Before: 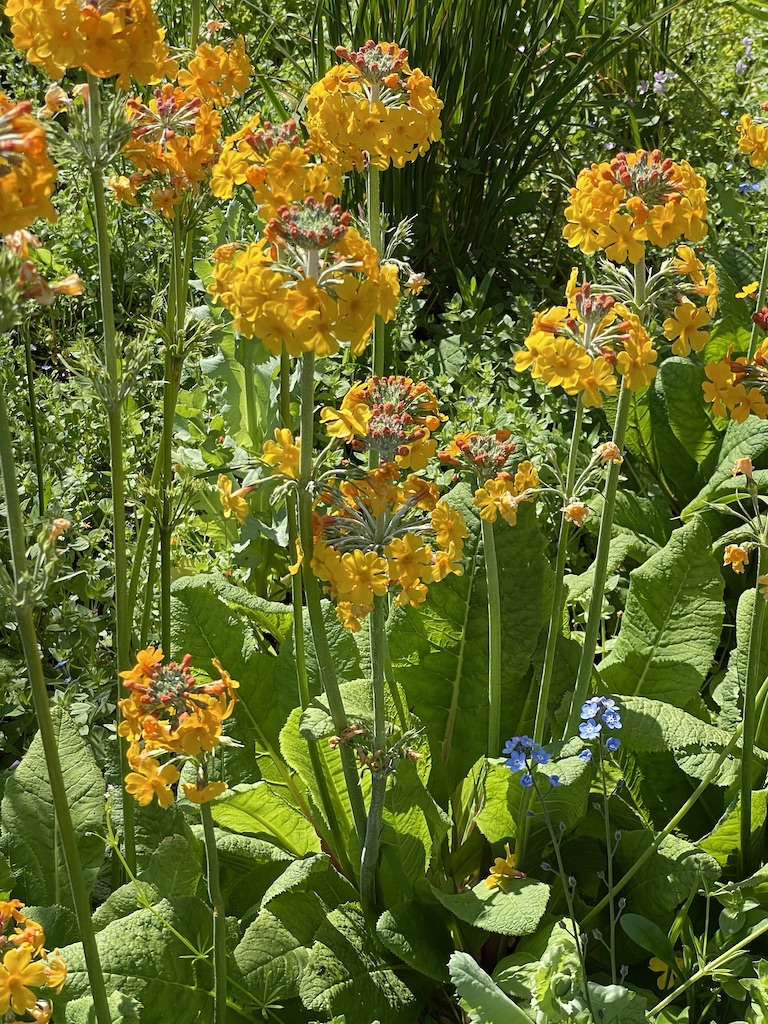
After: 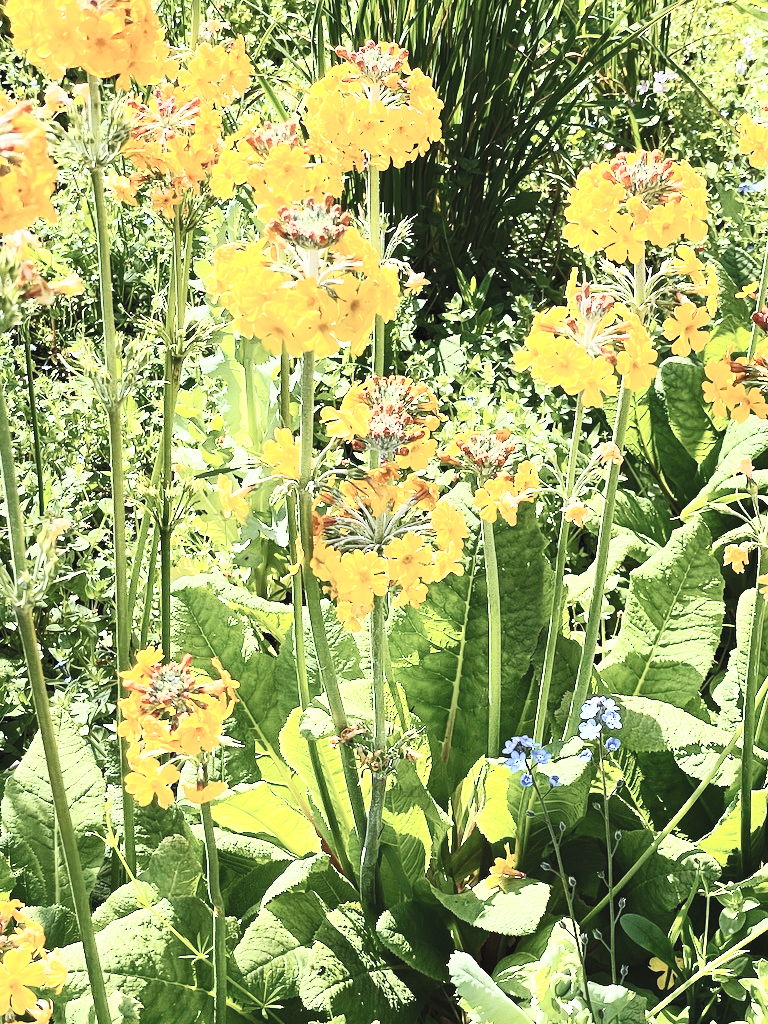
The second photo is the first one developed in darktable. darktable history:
base curve: curves: ch0 [(0, 0) (0.028, 0.03) (0.121, 0.232) (0.46, 0.748) (0.859, 0.968) (1, 1)], preserve colors none
contrast brightness saturation: contrast 0.57, brightness 0.57, saturation -0.34
